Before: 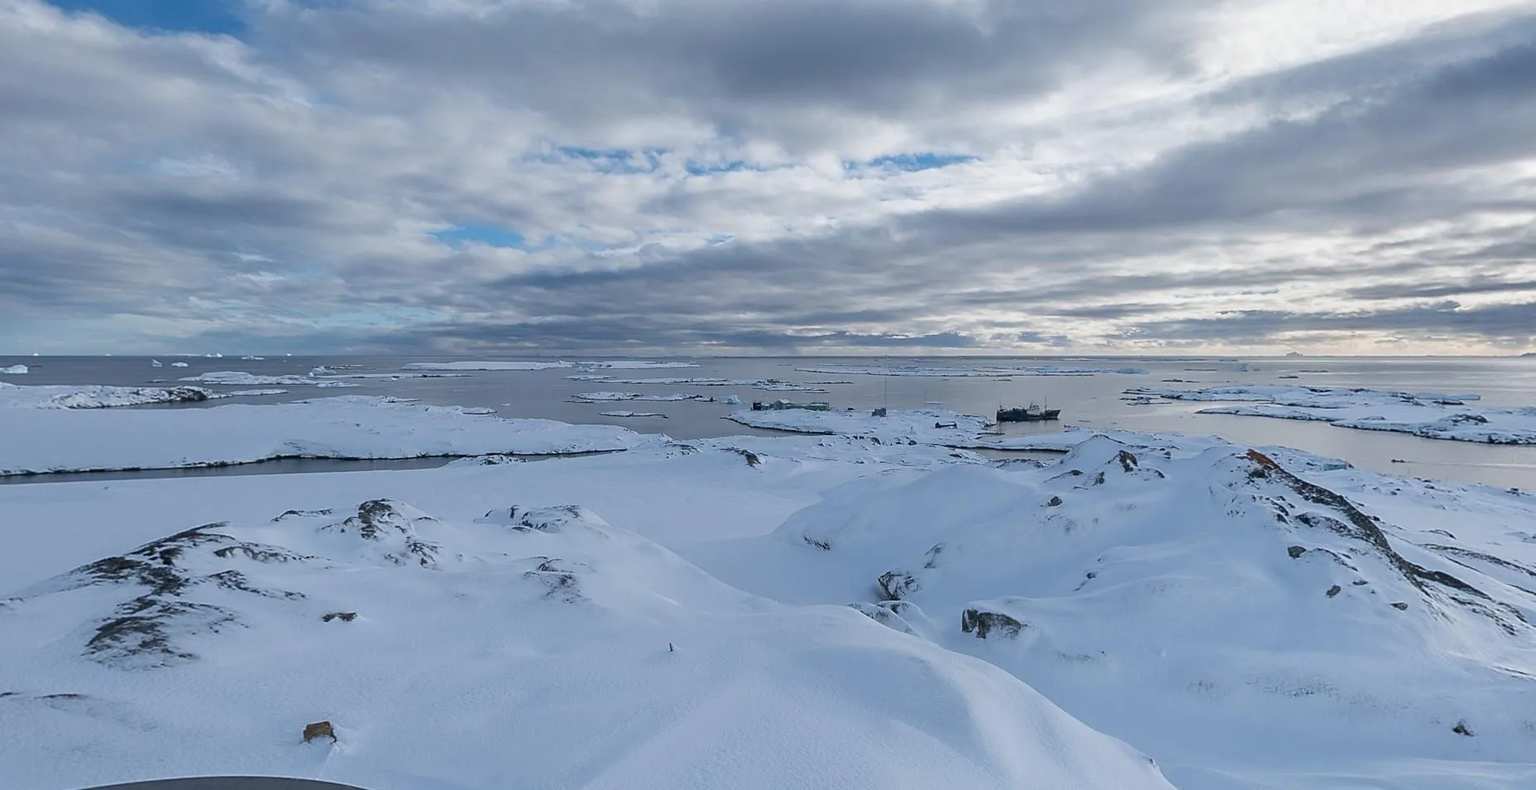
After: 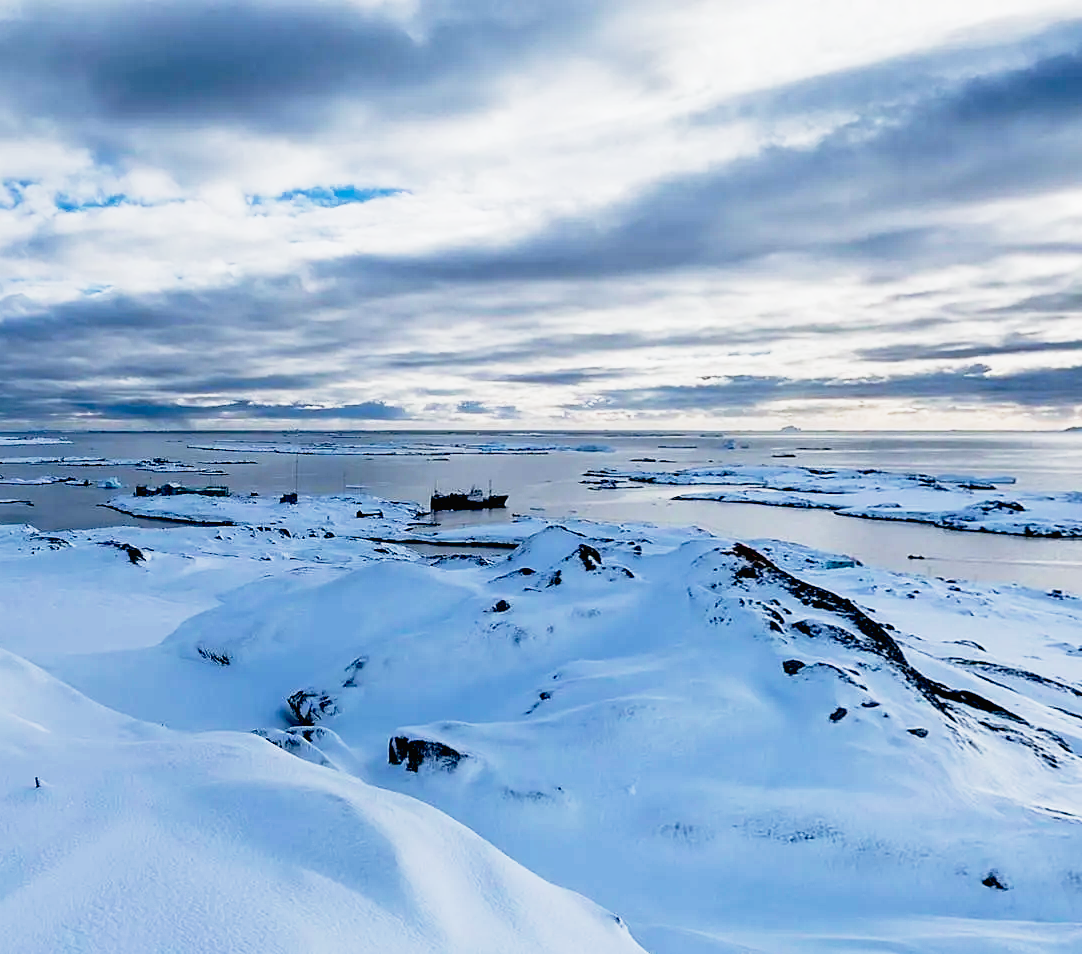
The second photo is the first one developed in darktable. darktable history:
crop: left 41.699%
exposure: black level correction 0.058, compensate highlight preservation false
tone curve: curves: ch0 [(0.016, 0.011) (0.084, 0.026) (0.469, 0.508) (0.721, 0.862) (1, 1)], preserve colors none
